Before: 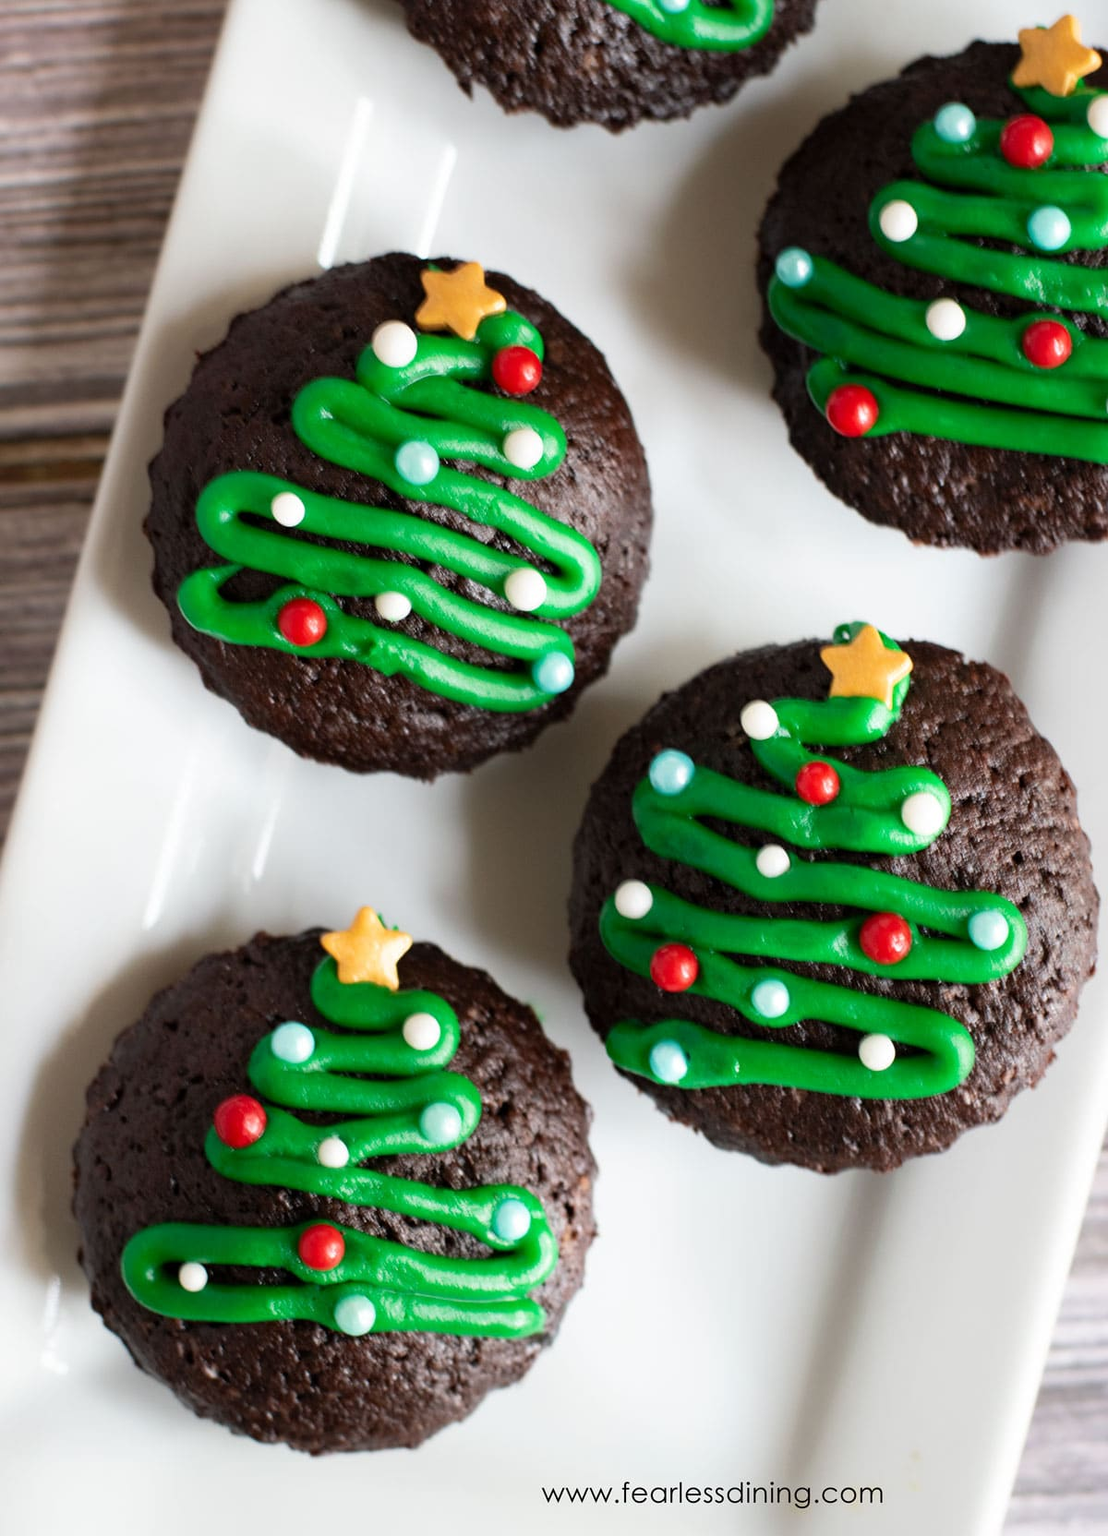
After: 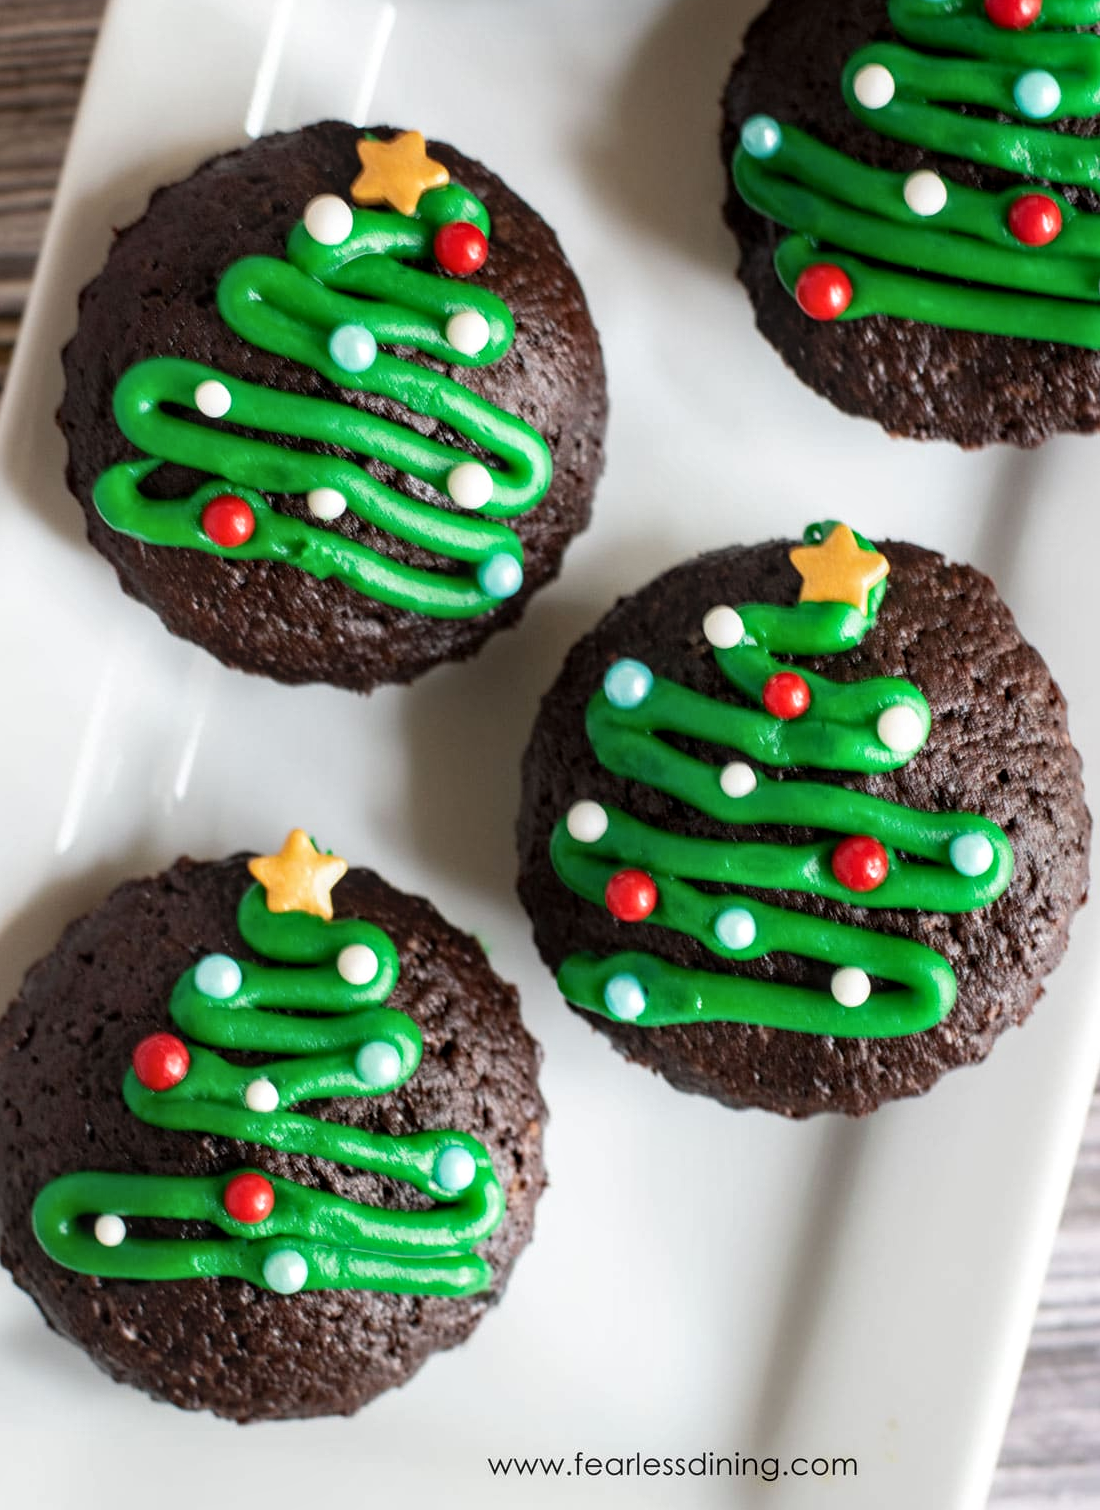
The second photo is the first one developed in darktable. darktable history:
crop and rotate: left 8.262%, top 9.226%
local contrast: on, module defaults
